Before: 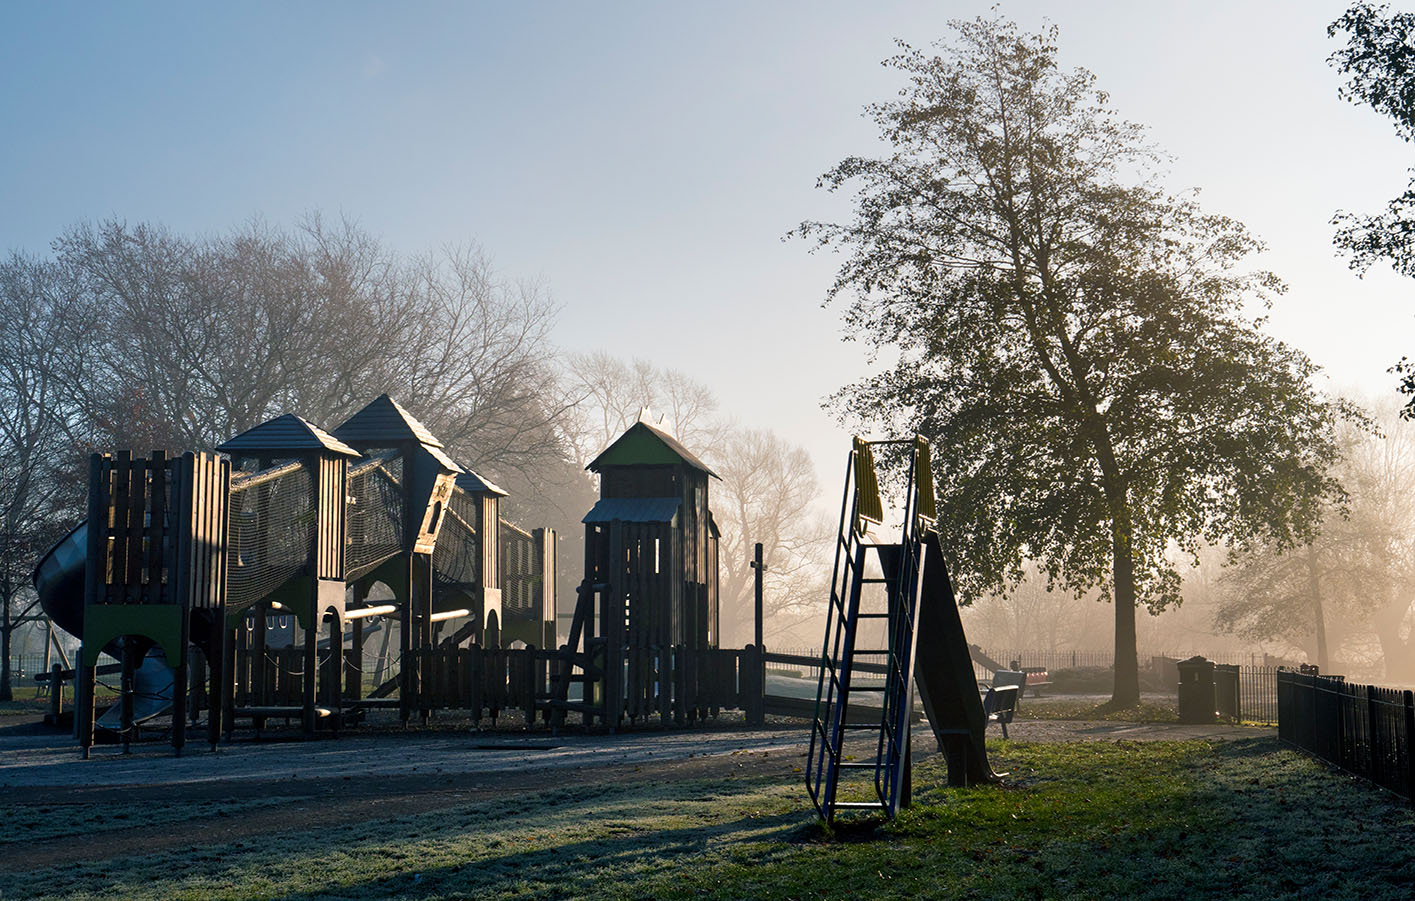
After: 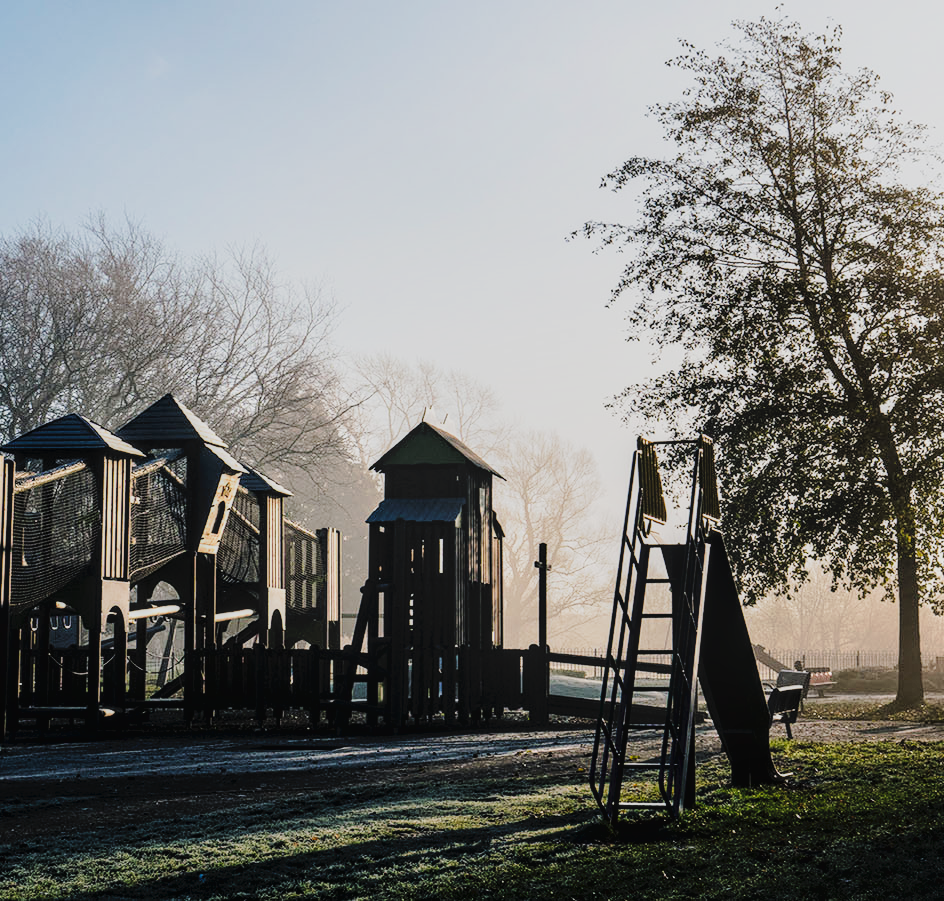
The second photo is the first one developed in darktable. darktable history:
local contrast: on, module defaults
filmic rgb: black relative exposure -5.05 EV, white relative exposure 3.96 EV, hardness 2.9, contrast 1.301, highlights saturation mix -9.71%
crop and rotate: left 15.36%, right 17.897%
tone curve: curves: ch0 [(0, 0) (0.003, 0.031) (0.011, 0.041) (0.025, 0.054) (0.044, 0.06) (0.069, 0.083) (0.1, 0.108) (0.136, 0.135) (0.177, 0.179) (0.224, 0.231) (0.277, 0.294) (0.335, 0.378) (0.399, 0.463) (0.468, 0.552) (0.543, 0.627) (0.623, 0.694) (0.709, 0.776) (0.801, 0.849) (0.898, 0.905) (1, 1)], preserve colors none
